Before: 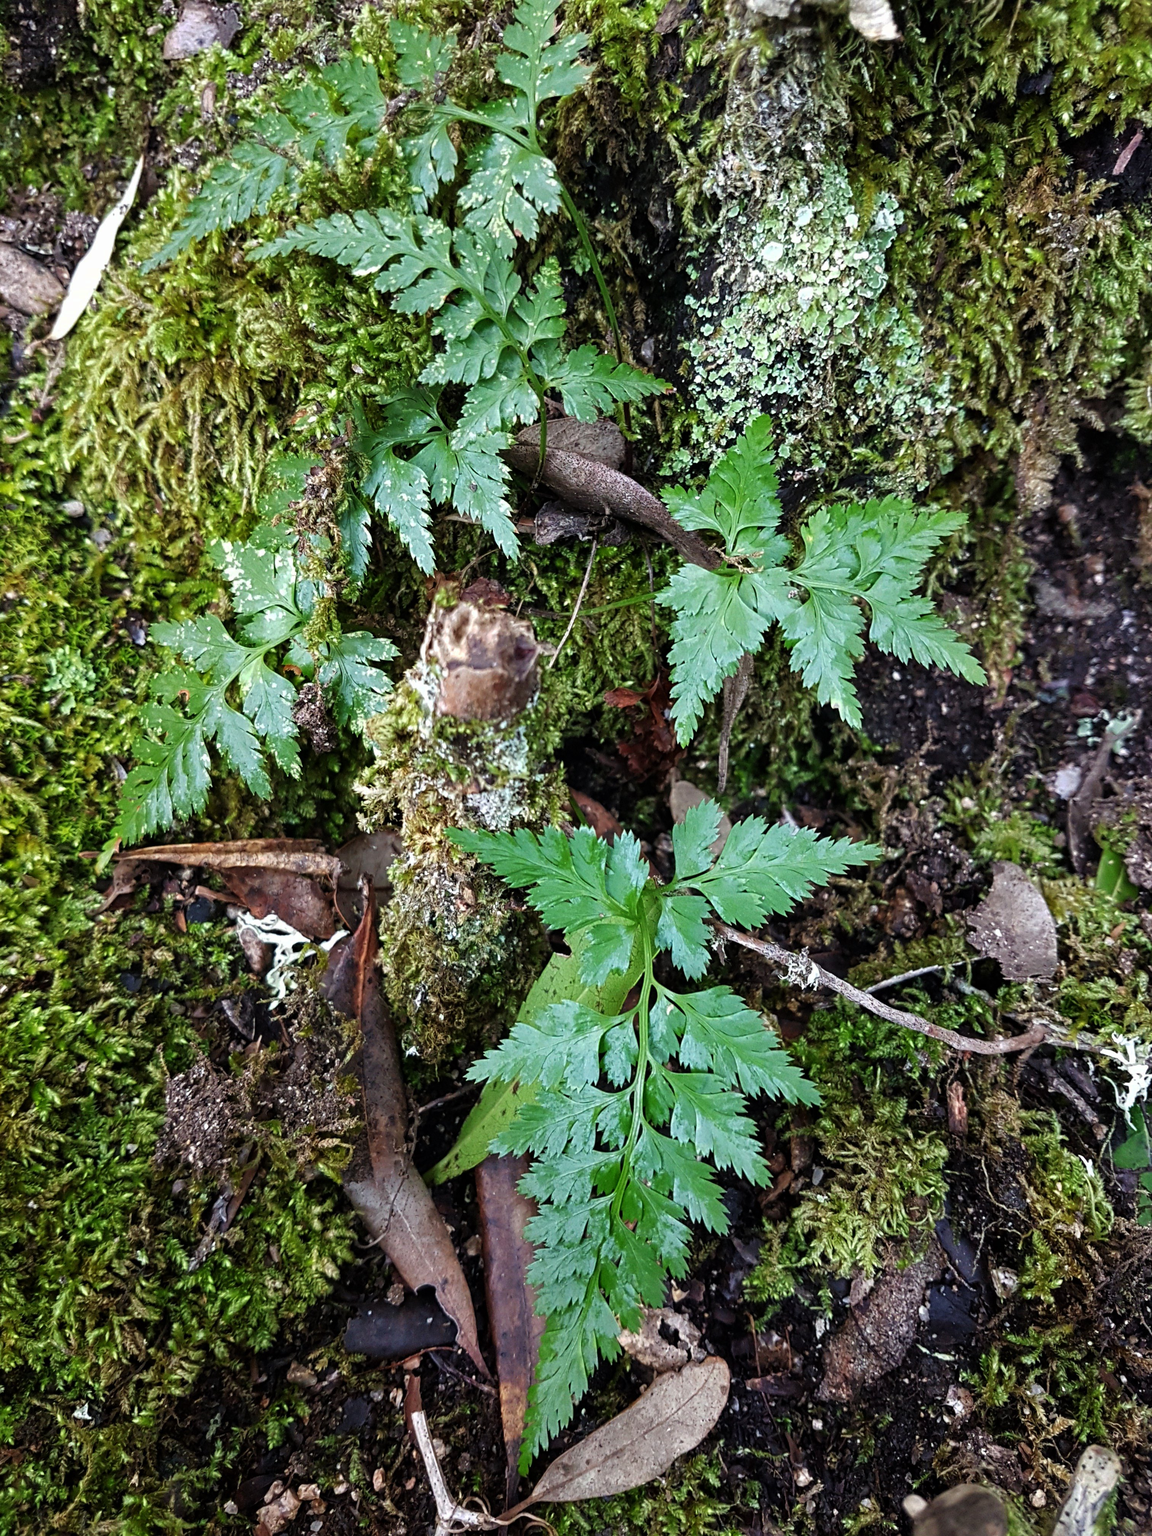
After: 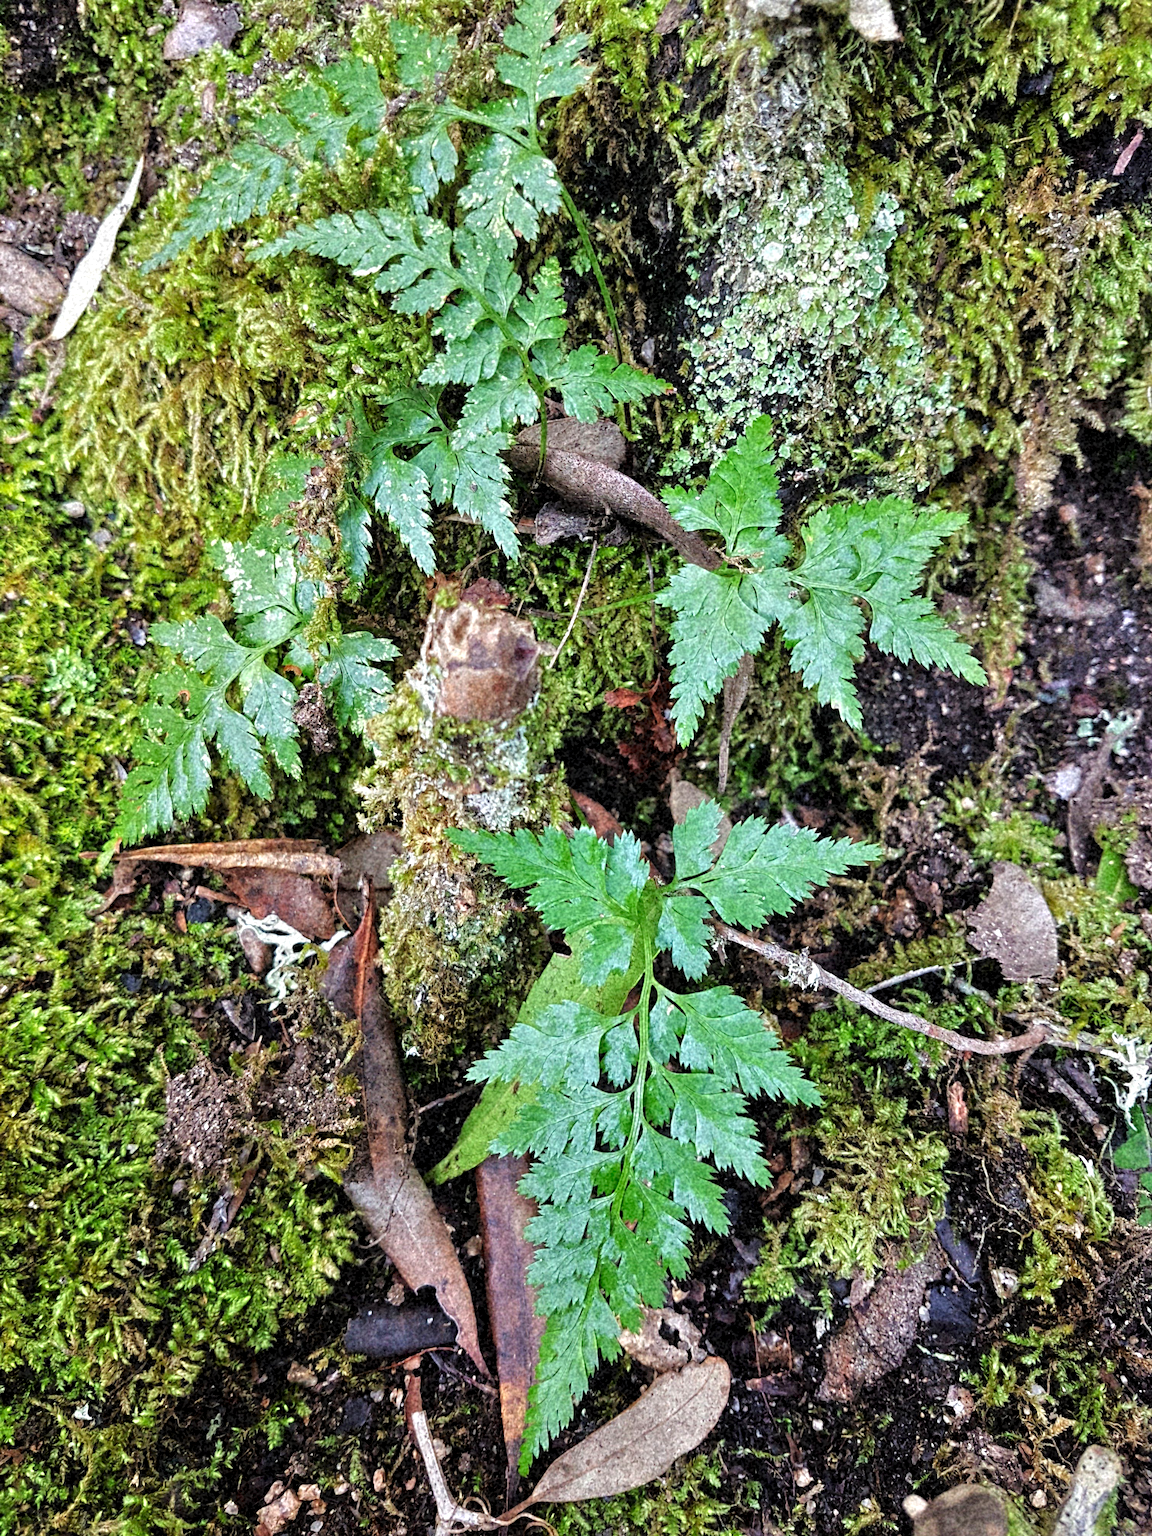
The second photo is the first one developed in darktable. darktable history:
grain: coarseness 46.9 ISO, strength 50.21%, mid-tones bias 0%
tone equalizer: -7 EV 0.15 EV, -6 EV 0.6 EV, -5 EV 1.15 EV, -4 EV 1.33 EV, -3 EV 1.15 EV, -2 EV 0.6 EV, -1 EV 0.15 EV, mask exposure compensation -0.5 EV
